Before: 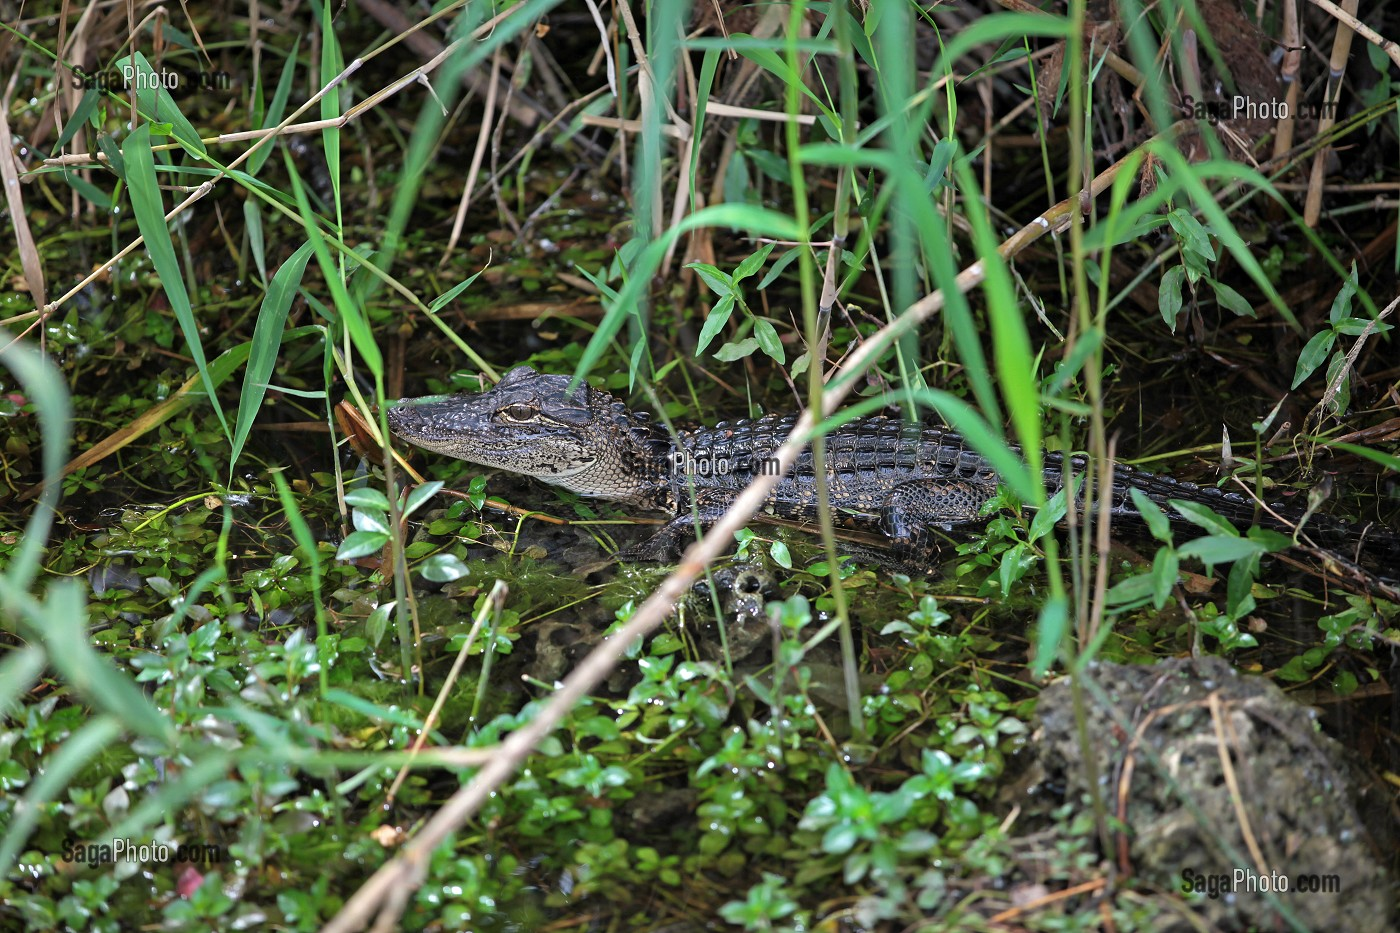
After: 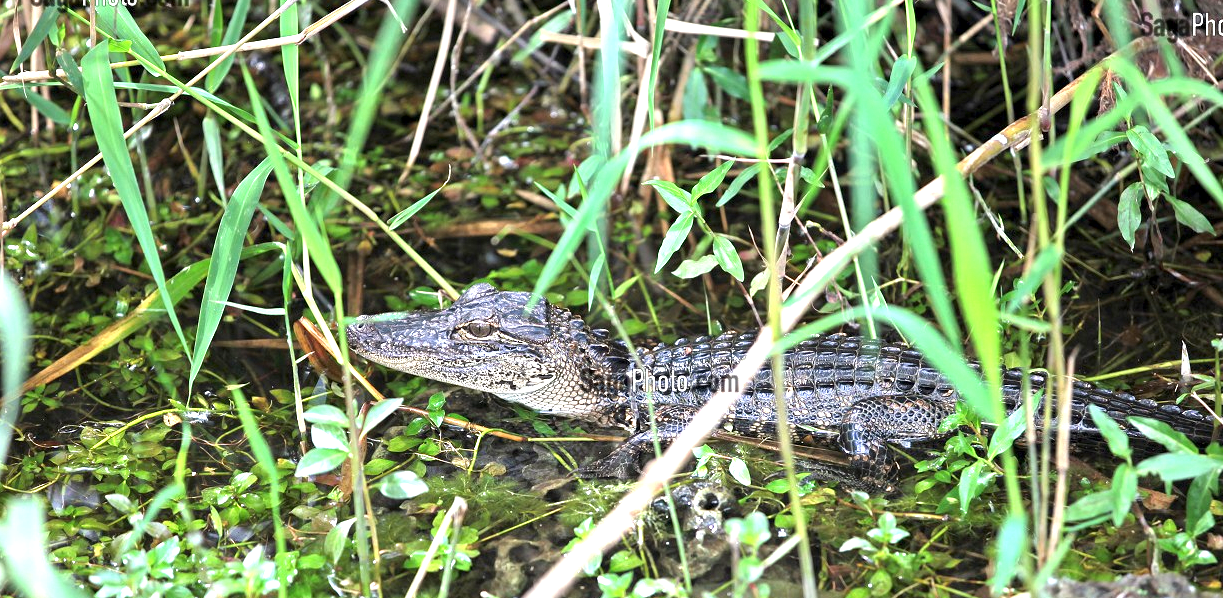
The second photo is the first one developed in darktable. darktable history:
crop: left 2.967%, top 8.937%, right 9.645%, bottom 26.893%
local contrast: highlights 103%, shadows 102%, detail 119%, midtone range 0.2
exposure: black level correction 0, exposure 1.461 EV, compensate exposure bias true, compensate highlight preservation false
